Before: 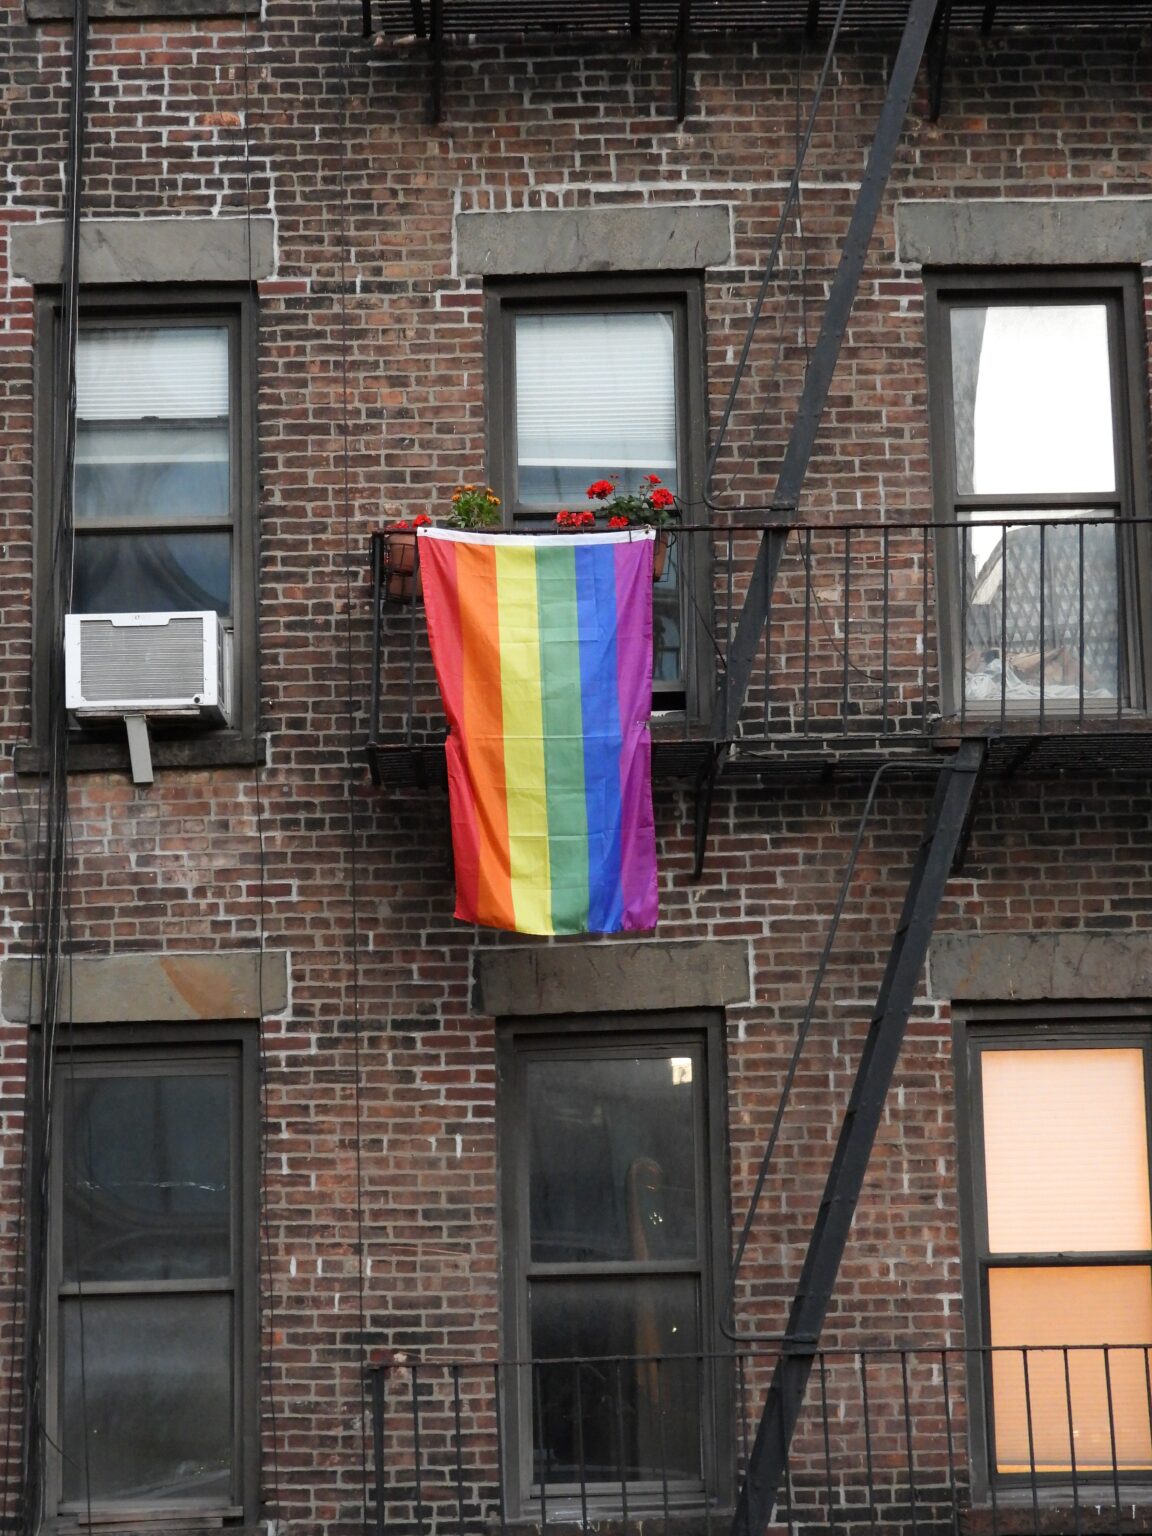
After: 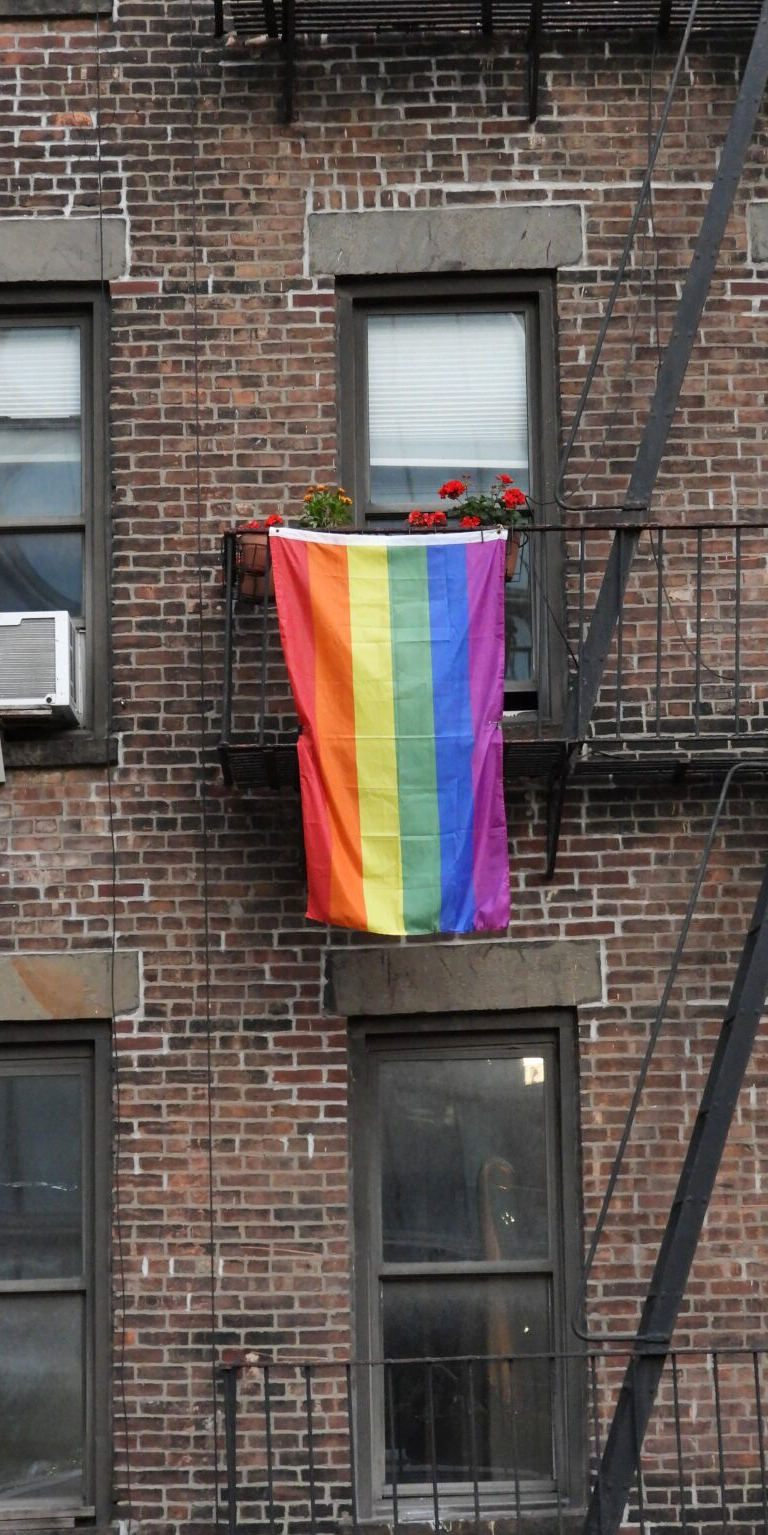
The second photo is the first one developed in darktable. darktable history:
shadows and highlights: shadows 48.74, highlights -40.75, soften with gaussian
crop and rotate: left 12.865%, right 20.445%
